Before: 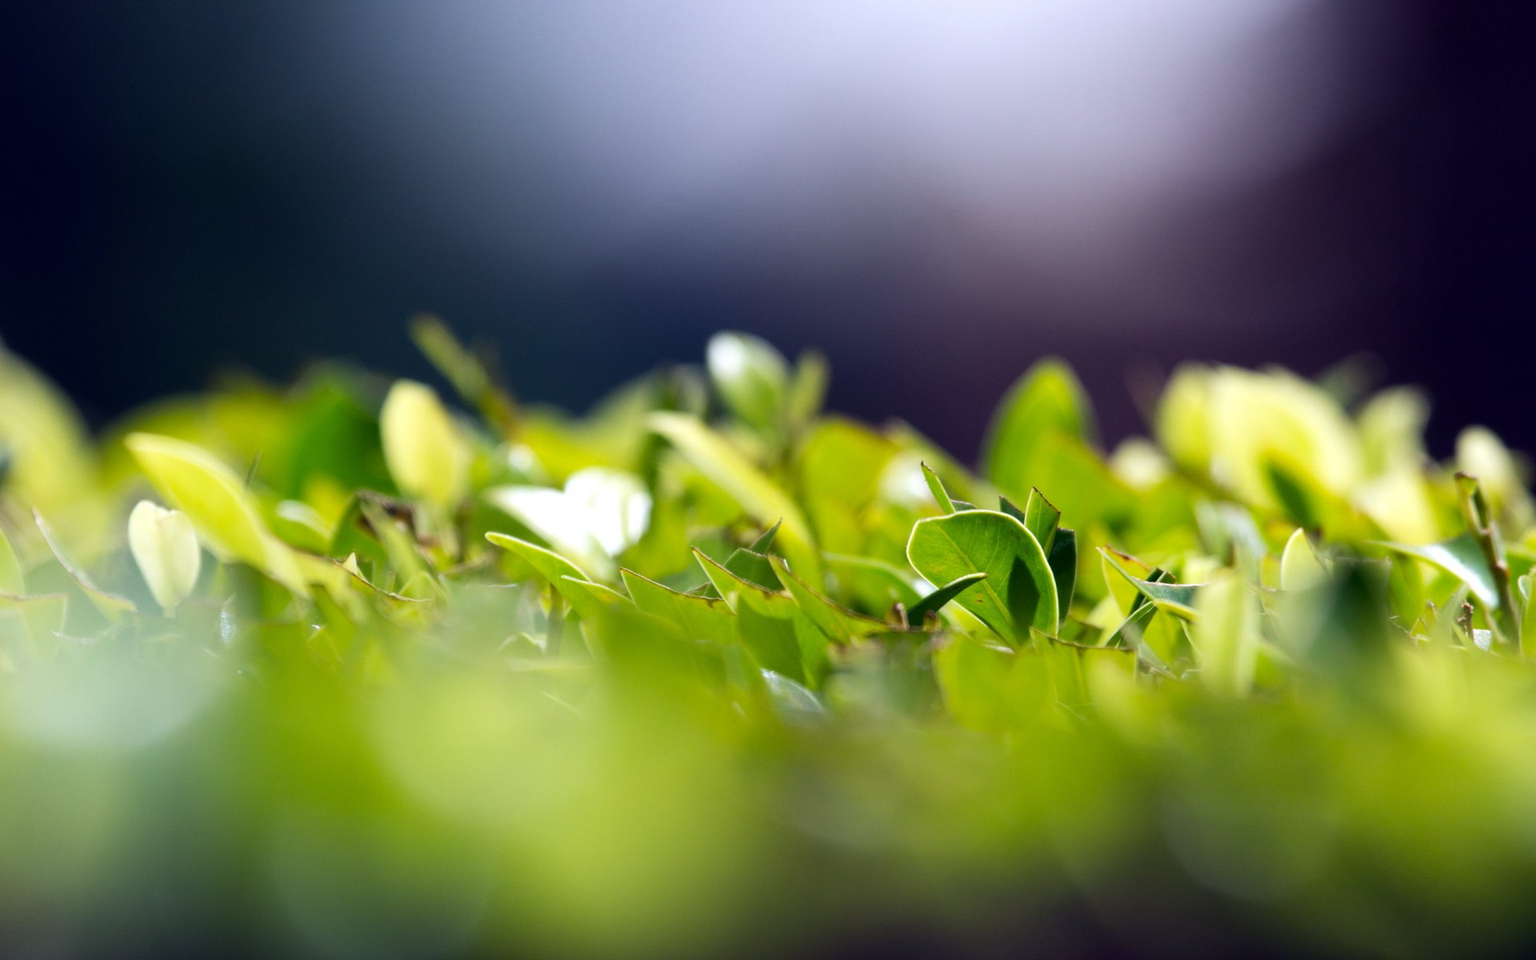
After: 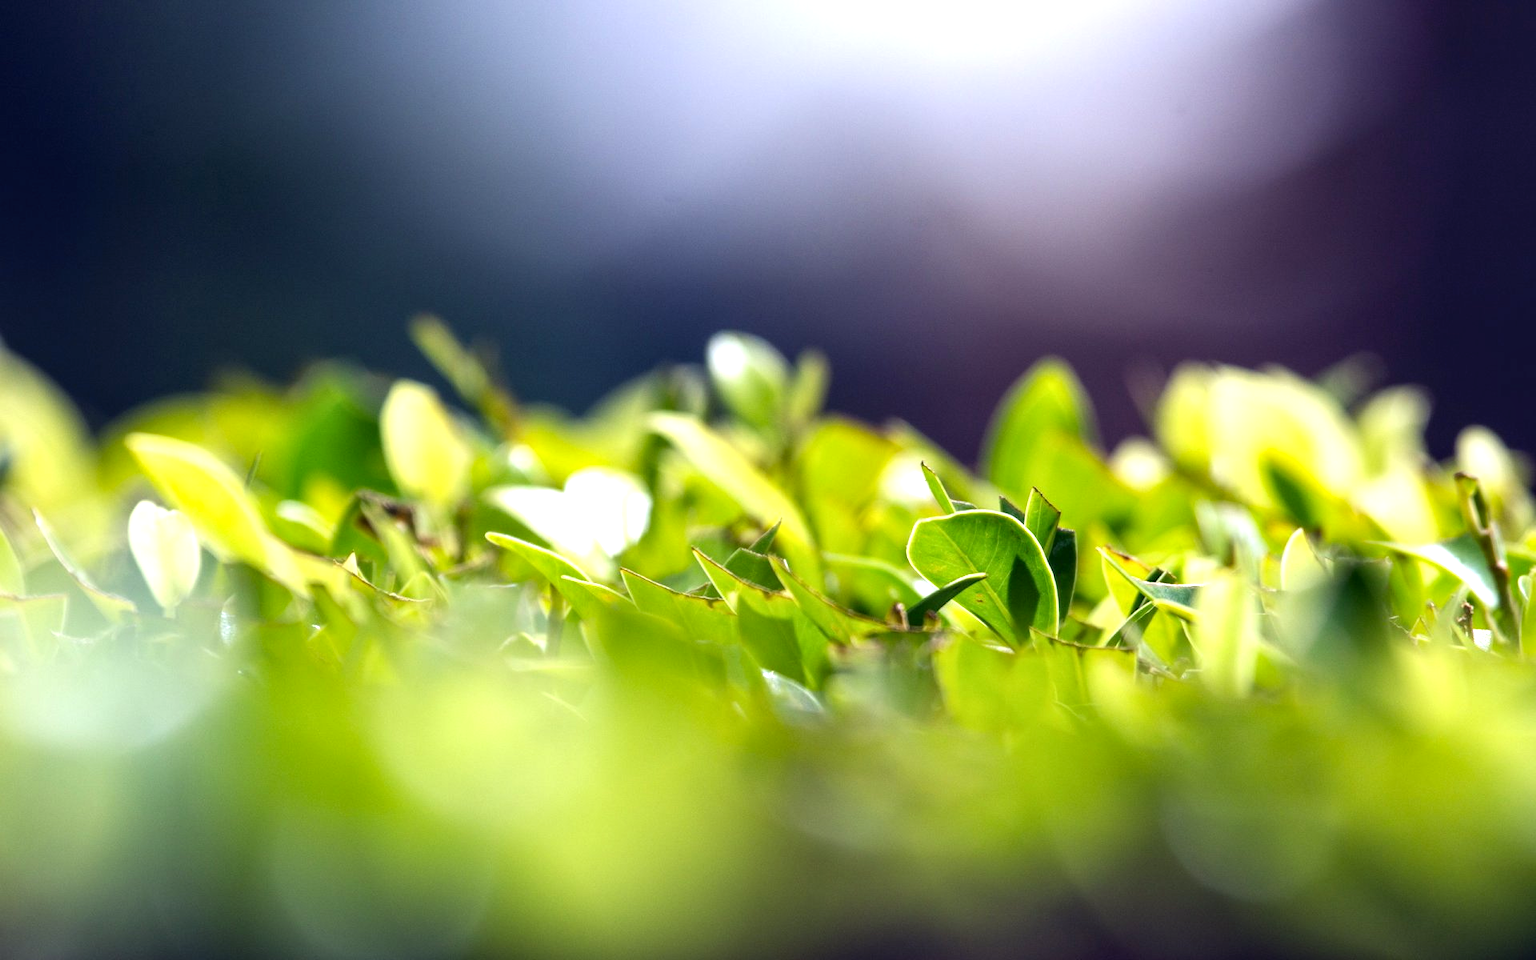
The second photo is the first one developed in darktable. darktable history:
exposure: exposure 0.6 EV, compensate highlight preservation false
local contrast: on, module defaults
tone equalizer: on, module defaults
